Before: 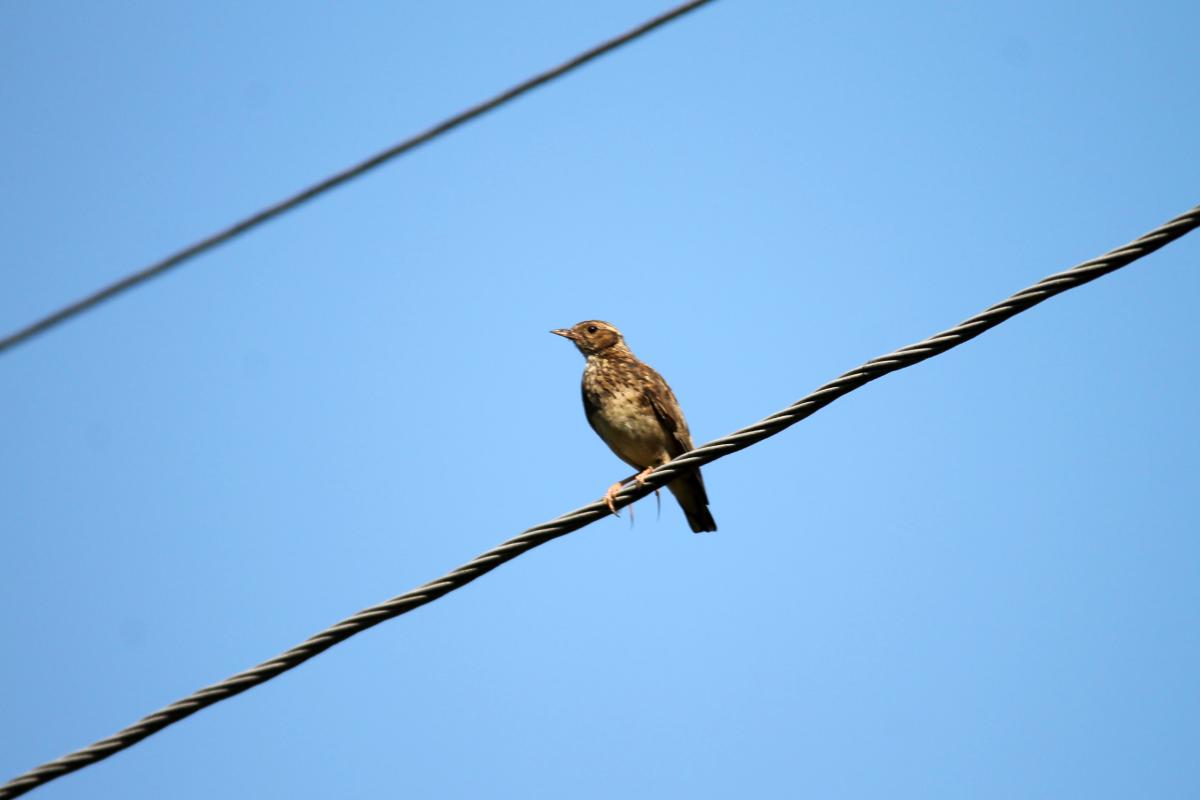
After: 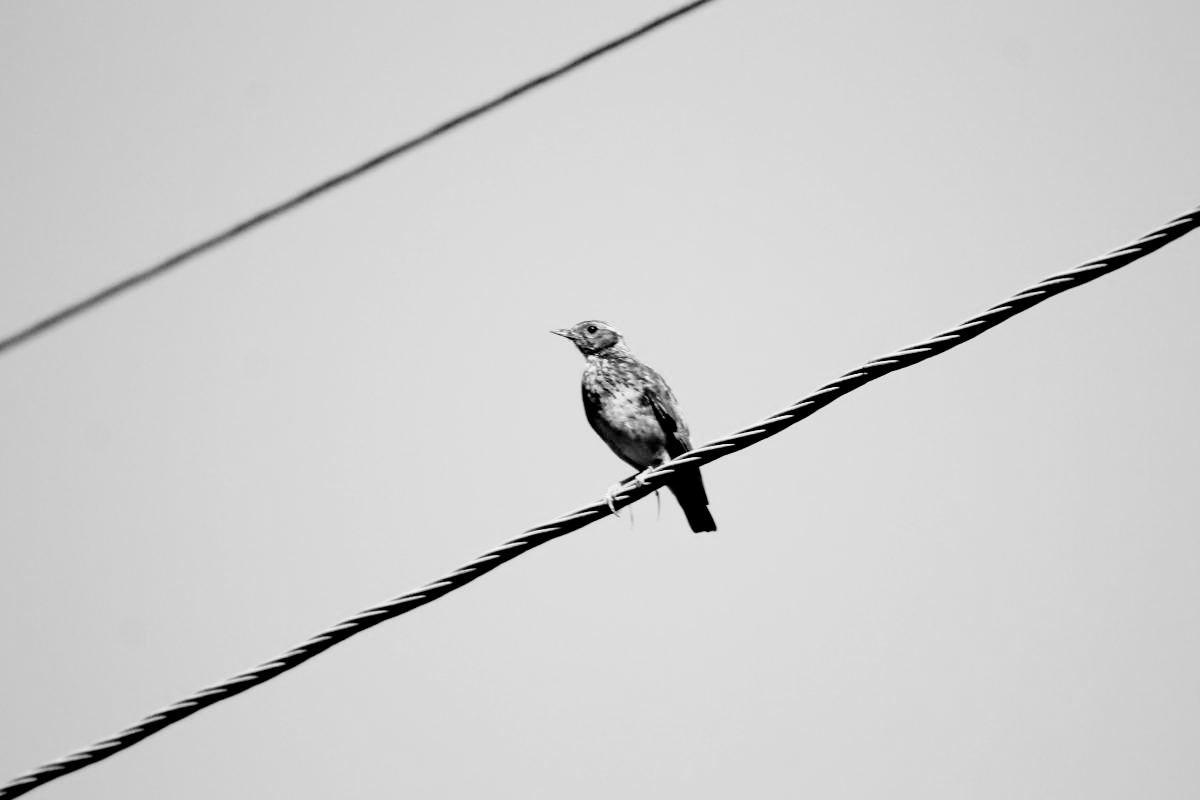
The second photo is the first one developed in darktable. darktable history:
filmic rgb: black relative exposure -5 EV, hardness 2.88, contrast 1.2, highlights saturation mix -30%
white balance: emerald 1
exposure: black level correction 0.01, exposure 1 EV, compensate highlight preservation false
monochrome: on, module defaults
